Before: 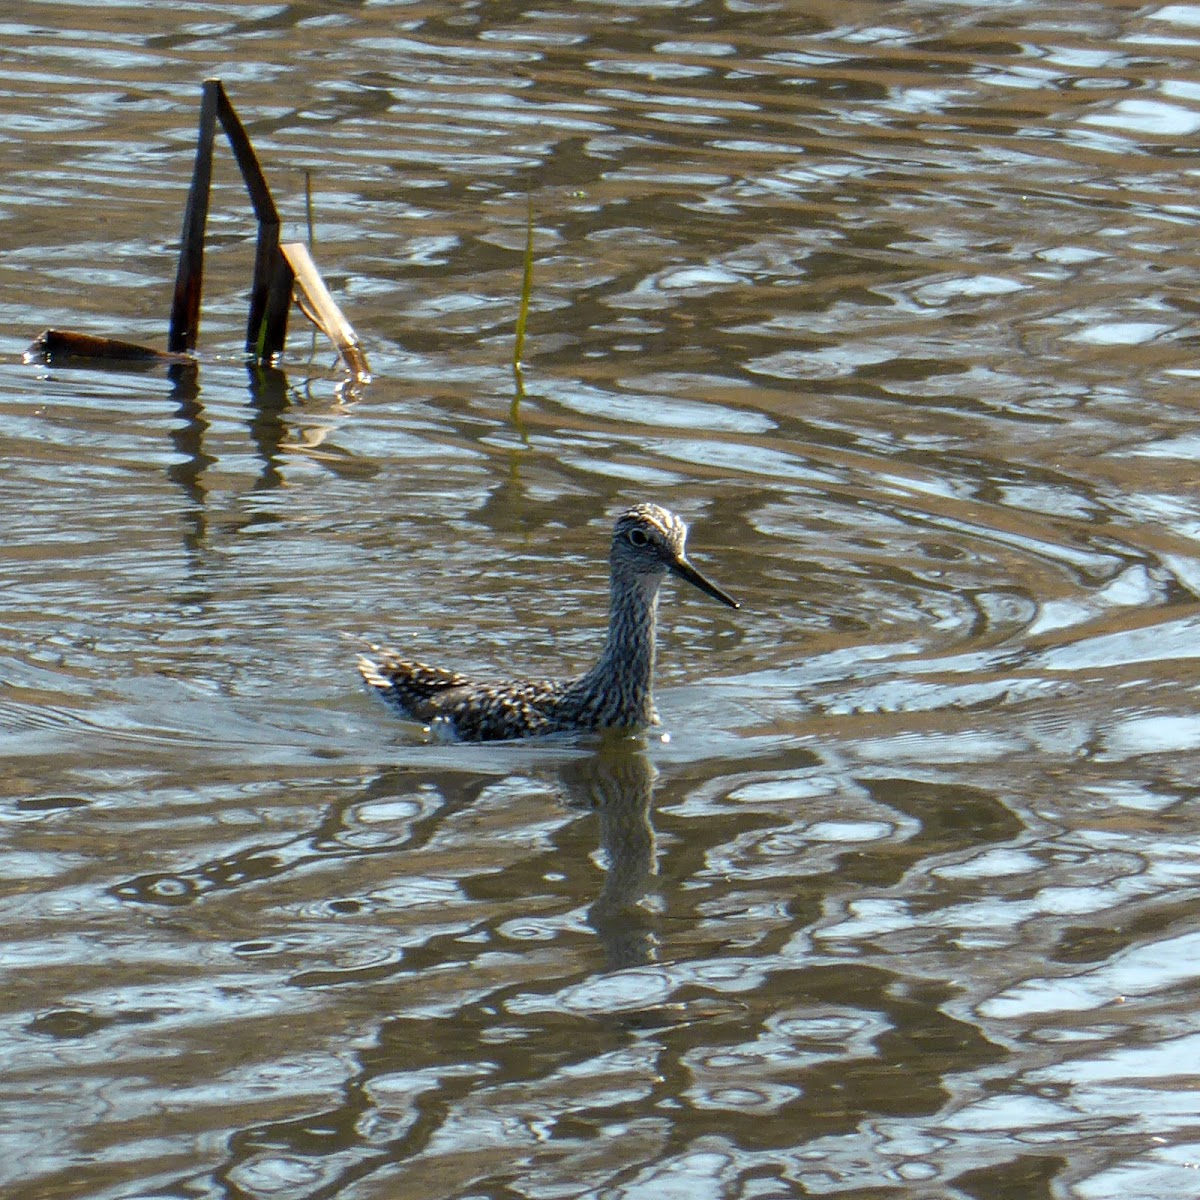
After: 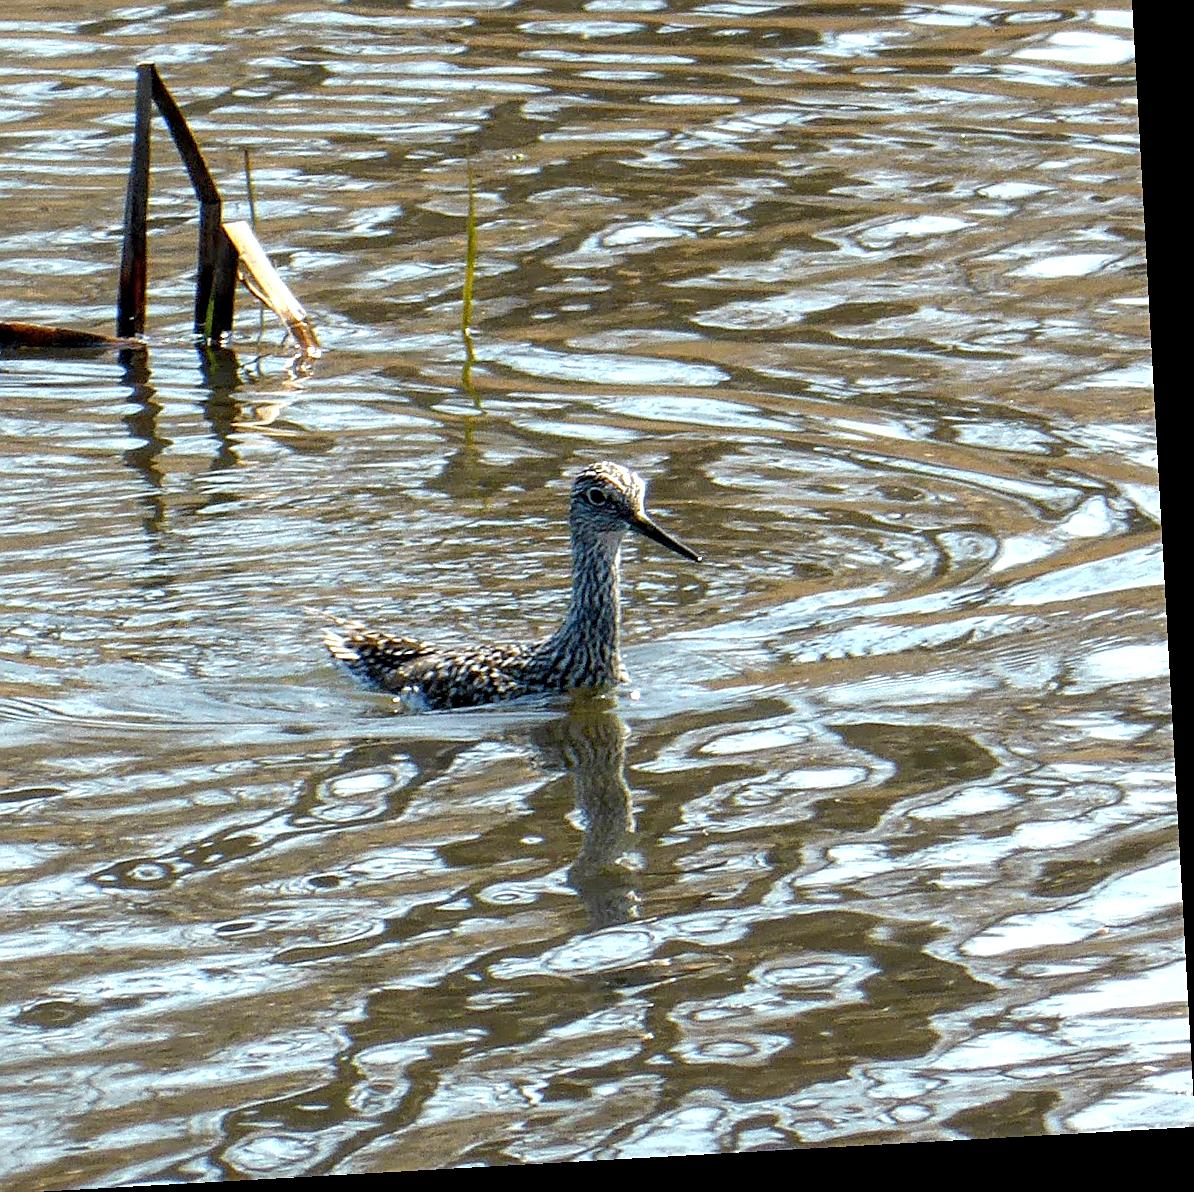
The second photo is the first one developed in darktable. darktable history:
levels: levels [0, 0.498, 1]
sharpen: on, module defaults
crop and rotate: angle 3.21°, left 5.635%, top 5.721%
exposure: exposure 0.635 EV, compensate highlight preservation false
local contrast: highlights 91%, shadows 89%, detail 160%, midtone range 0.2
